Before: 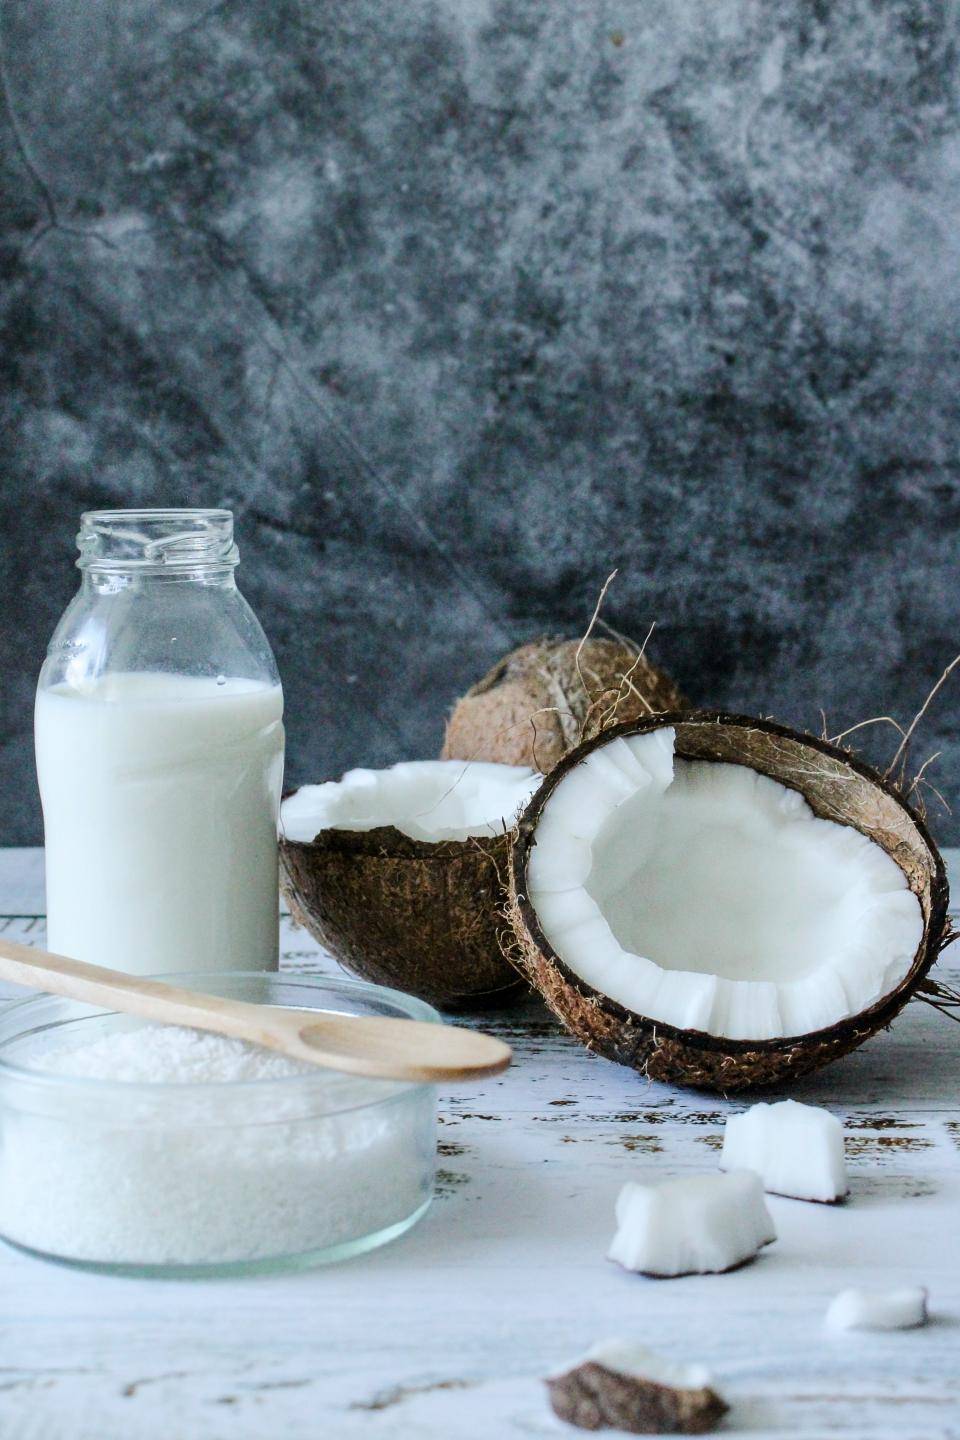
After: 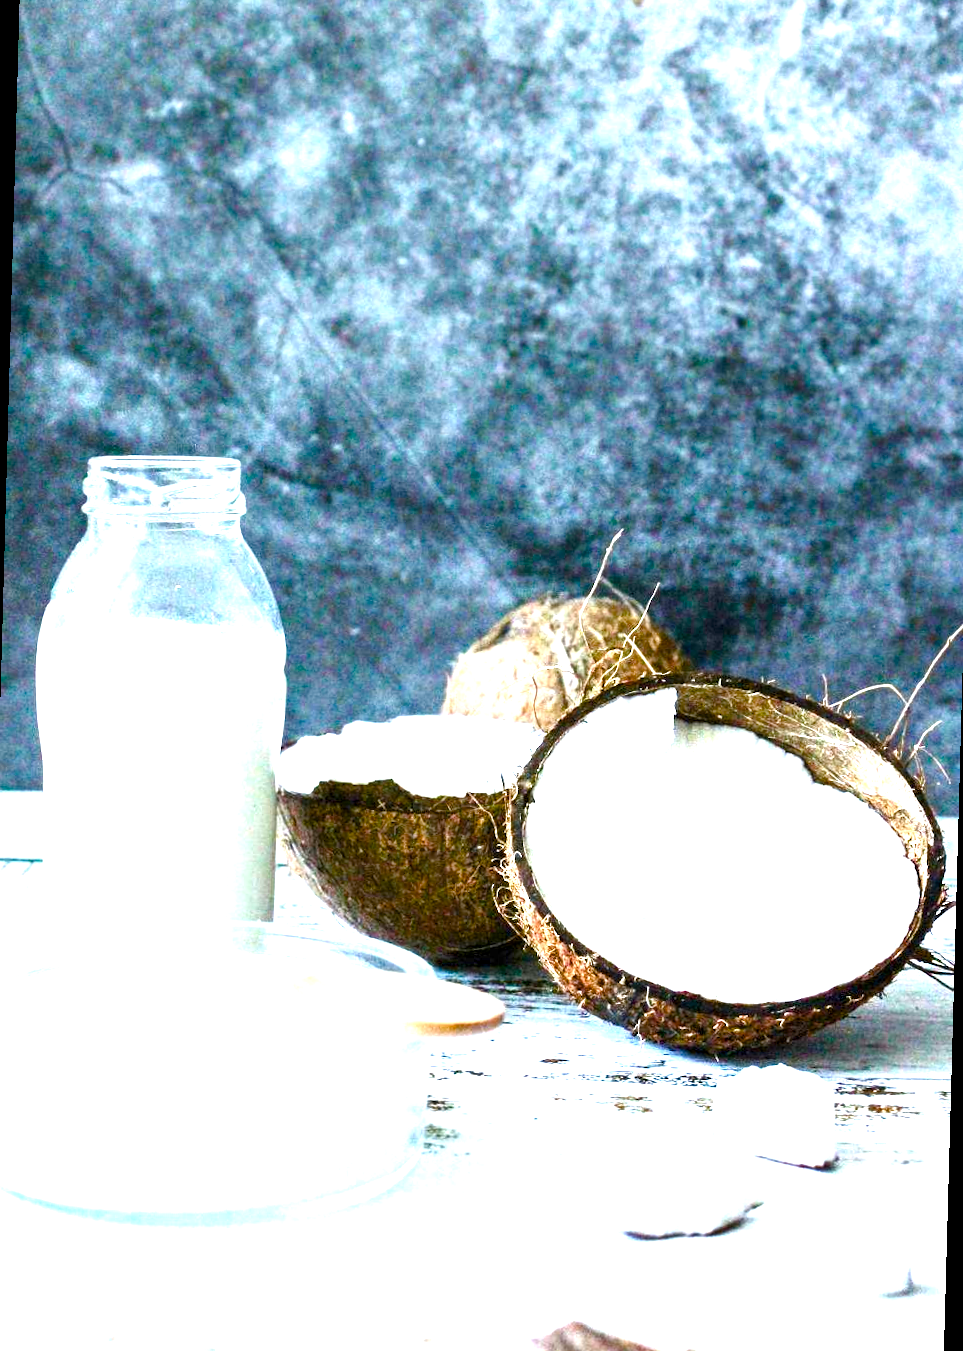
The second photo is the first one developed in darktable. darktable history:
exposure: exposure 1.223 EV, compensate highlight preservation false
color balance rgb: linear chroma grading › shadows -2.2%, linear chroma grading › highlights -15%, linear chroma grading › global chroma -10%, linear chroma grading › mid-tones -10%, perceptual saturation grading › global saturation 45%, perceptual saturation grading › highlights -50%, perceptual saturation grading › shadows 30%, perceptual brilliance grading › global brilliance 18%, global vibrance 45%
rotate and perspective: rotation 1.57°, crop left 0.018, crop right 0.982, crop top 0.039, crop bottom 0.961
